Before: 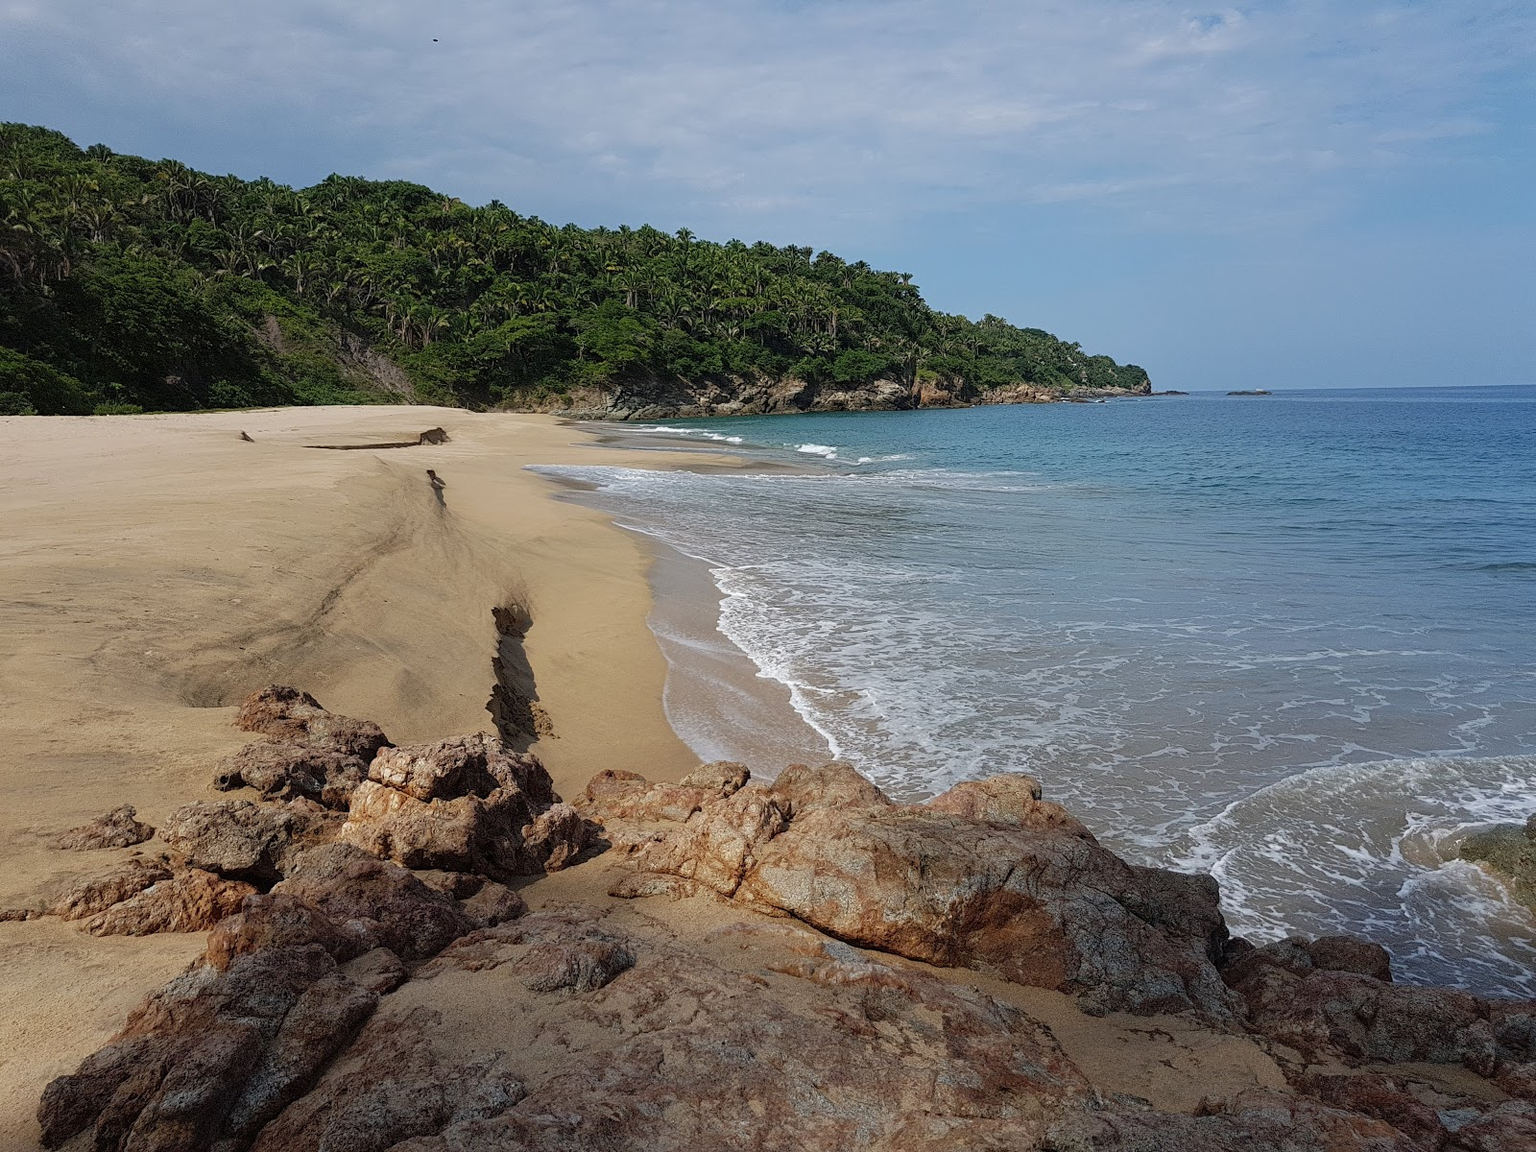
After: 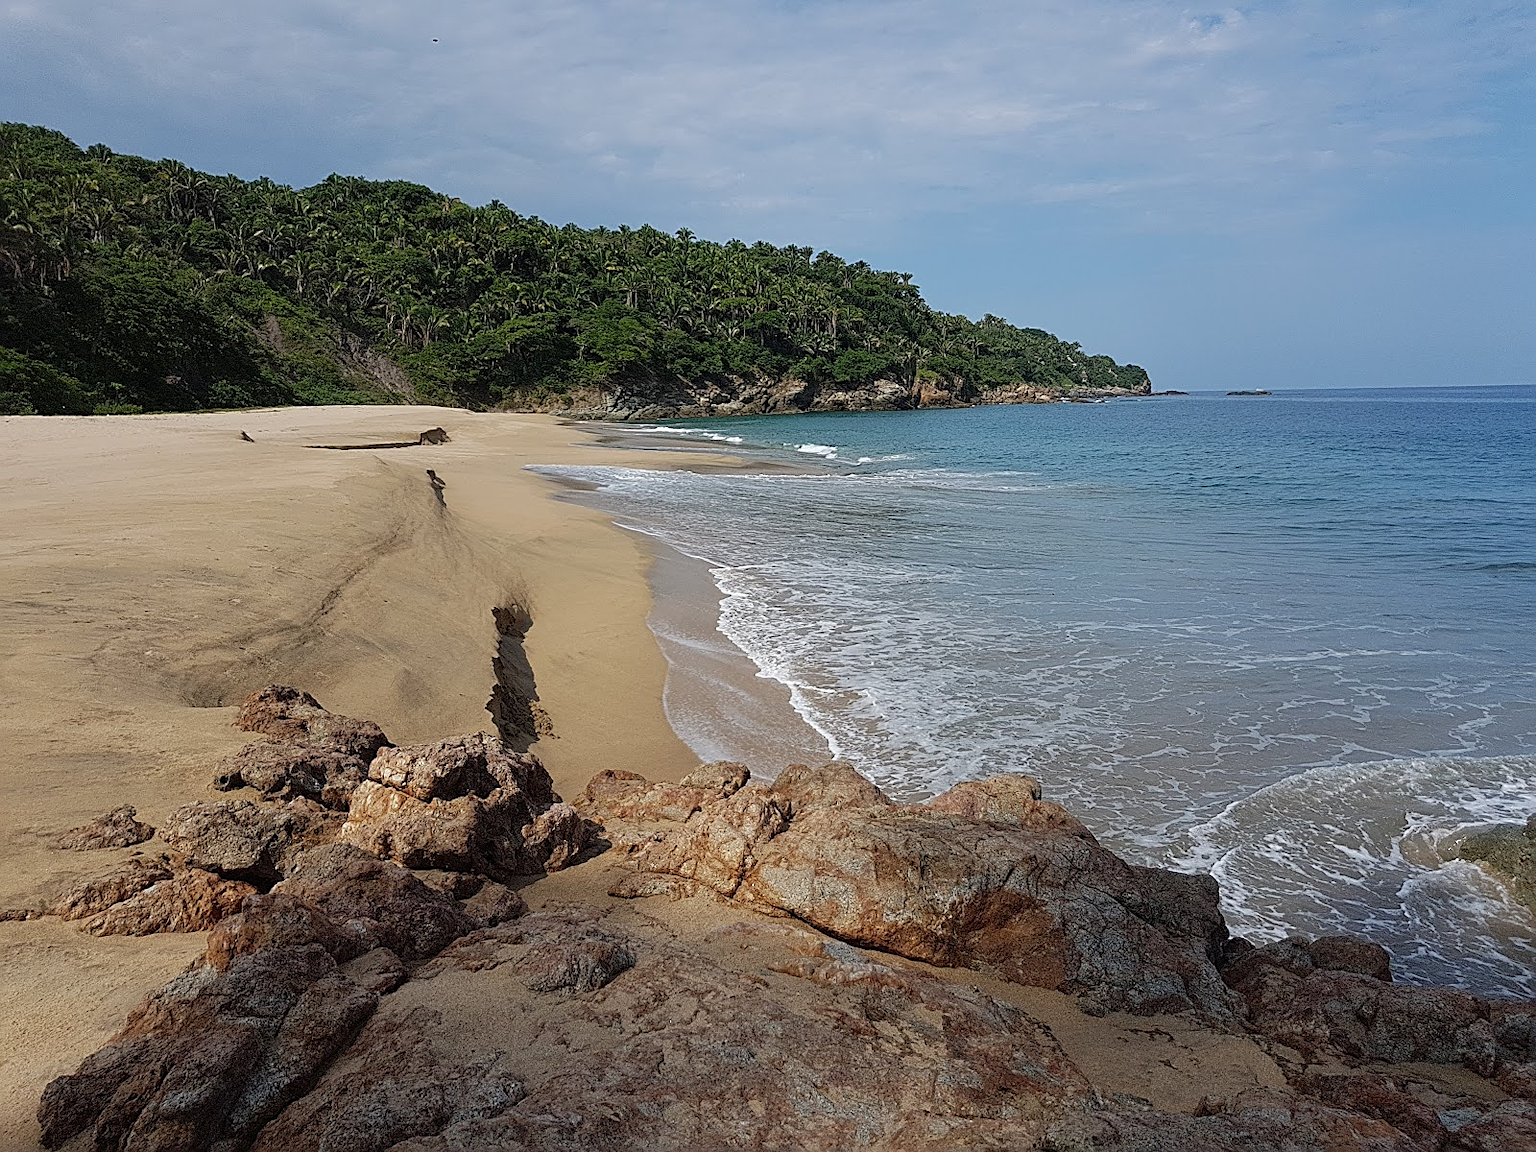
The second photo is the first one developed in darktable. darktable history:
sharpen: amount 0.547
